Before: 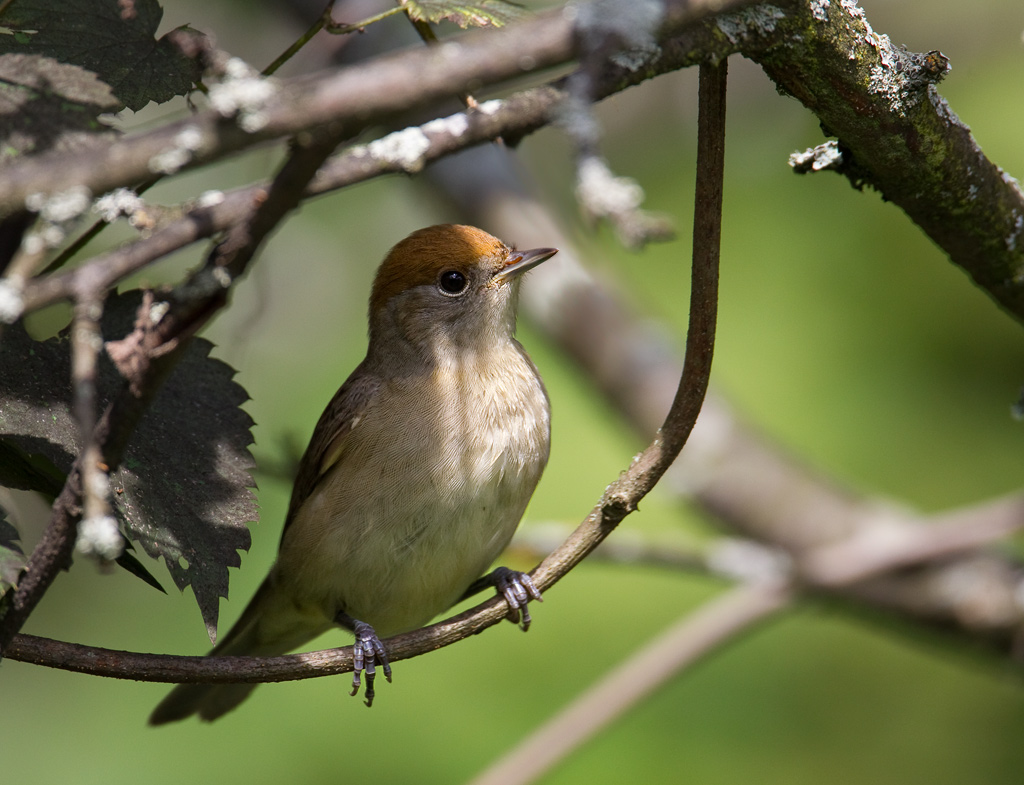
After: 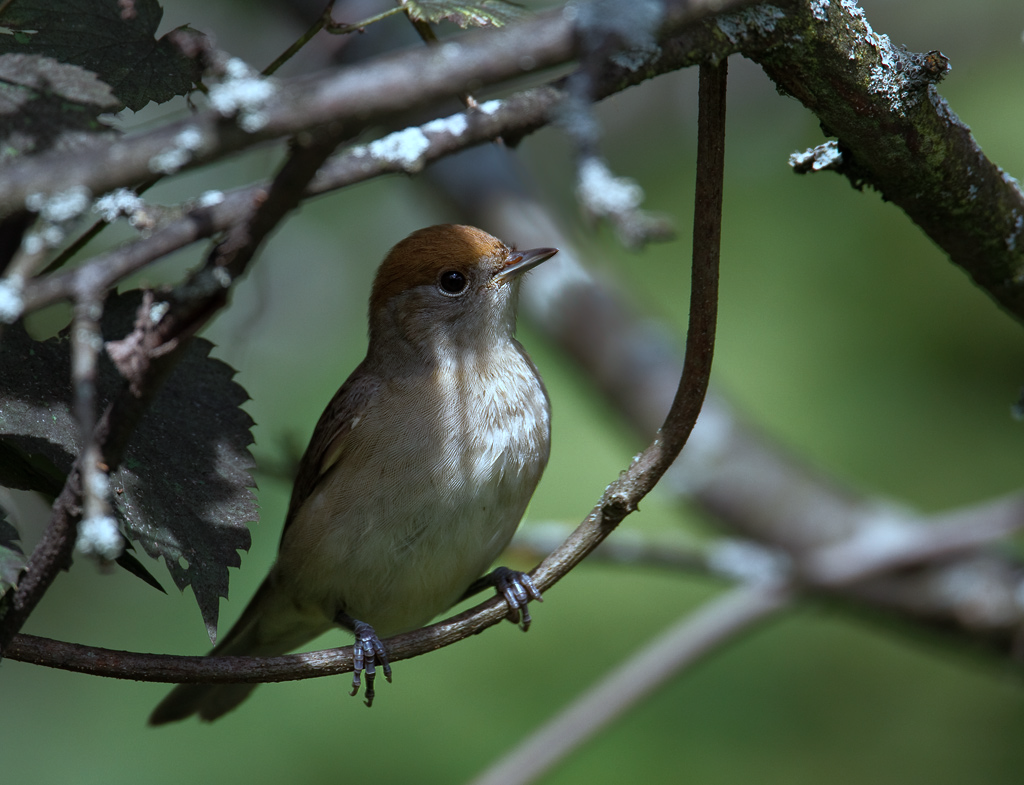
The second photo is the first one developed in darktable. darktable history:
rgb curve: curves: ch0 [(0, 0) (0.415, 0.237) (1, 1)]
color correction: highlights a* -9.73, highlights b* -21.22
tone equalizer: on, module defaults
shadows and highlights: shadows 37.27, highlights -28.18, soften with gaussian
bloom: size 9%, threshold 100%, strength 7%
